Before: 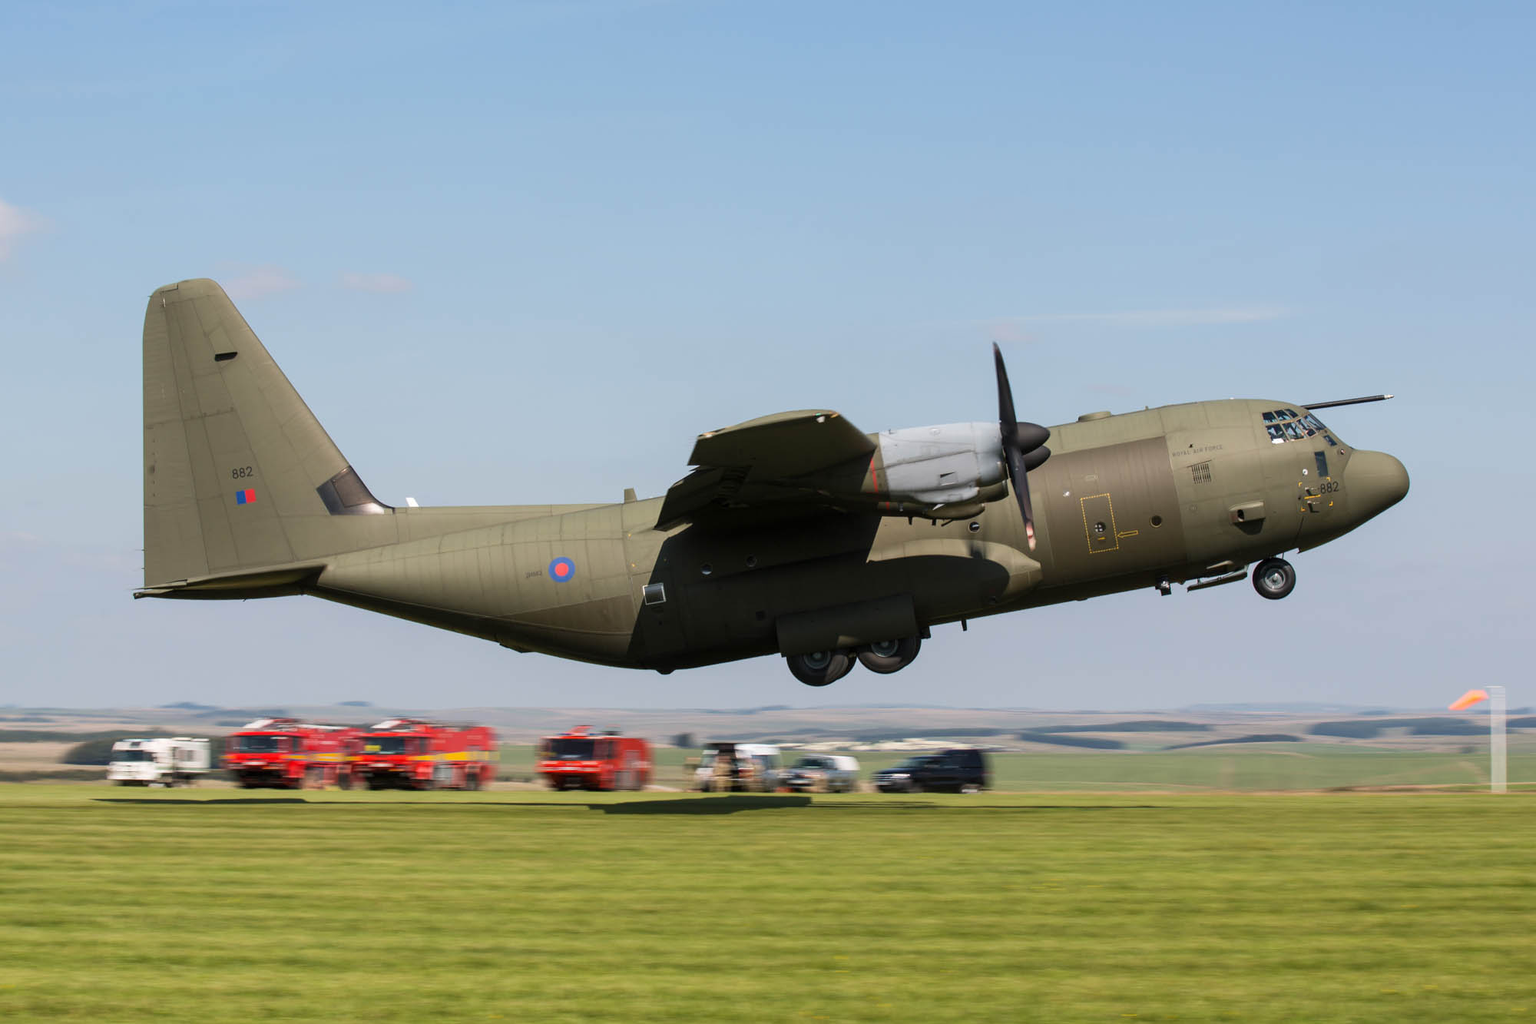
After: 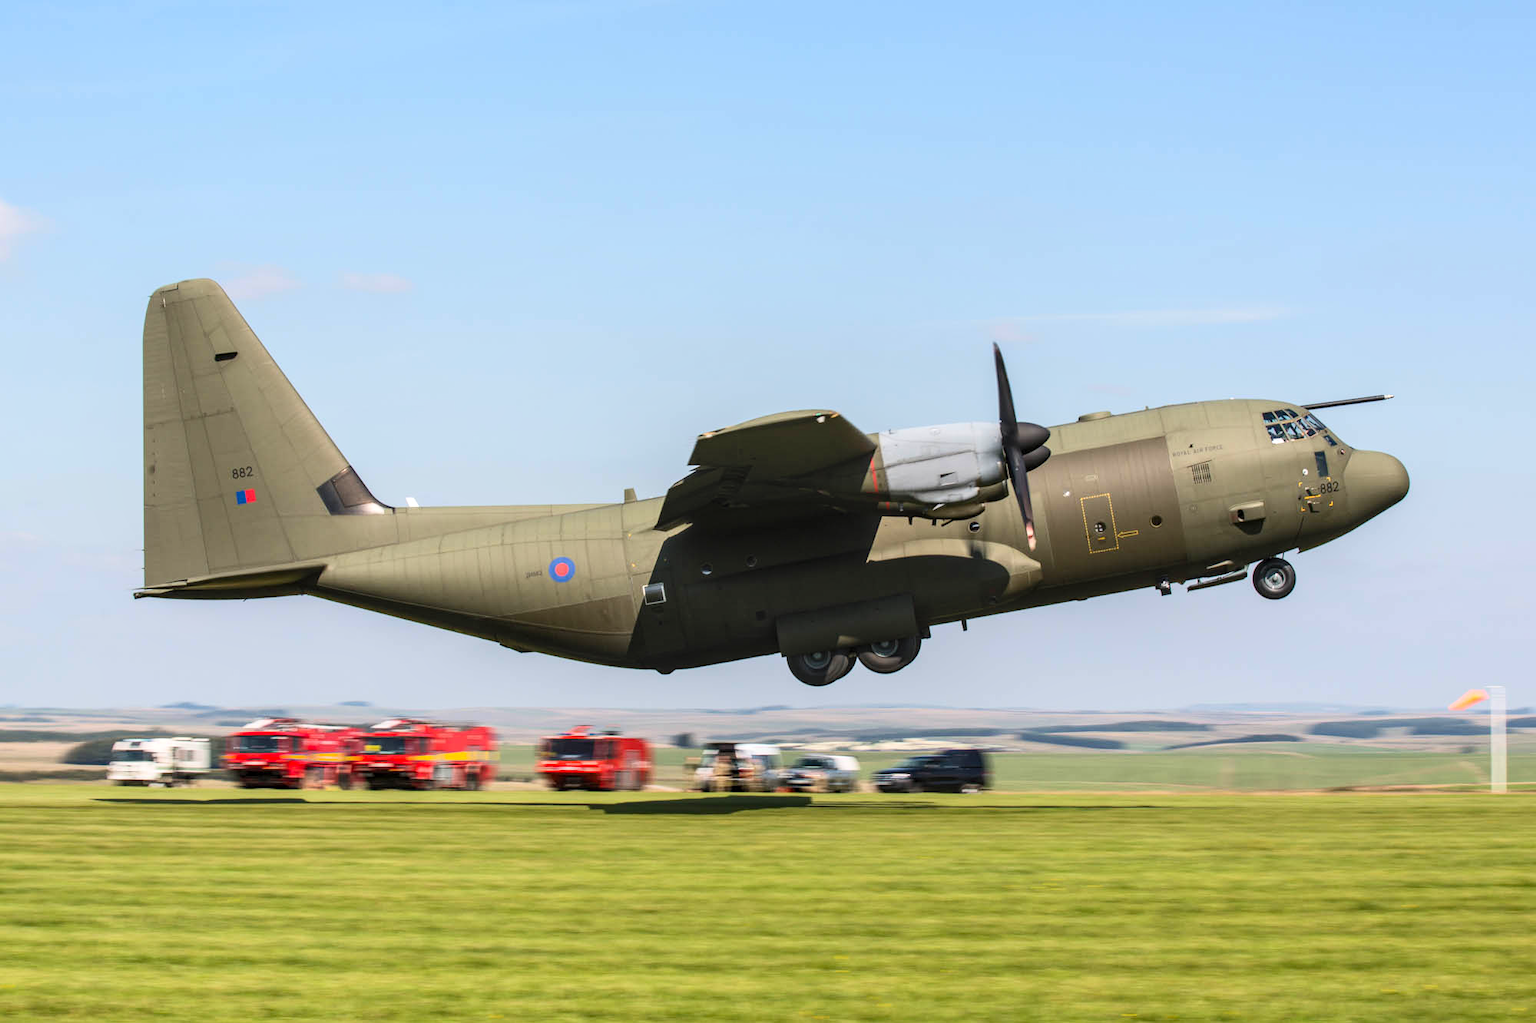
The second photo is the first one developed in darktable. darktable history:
contrast brightness saturation: contrast 0.202, brightness 0.17, saturation 0.217
local contrast: on, module defaults
